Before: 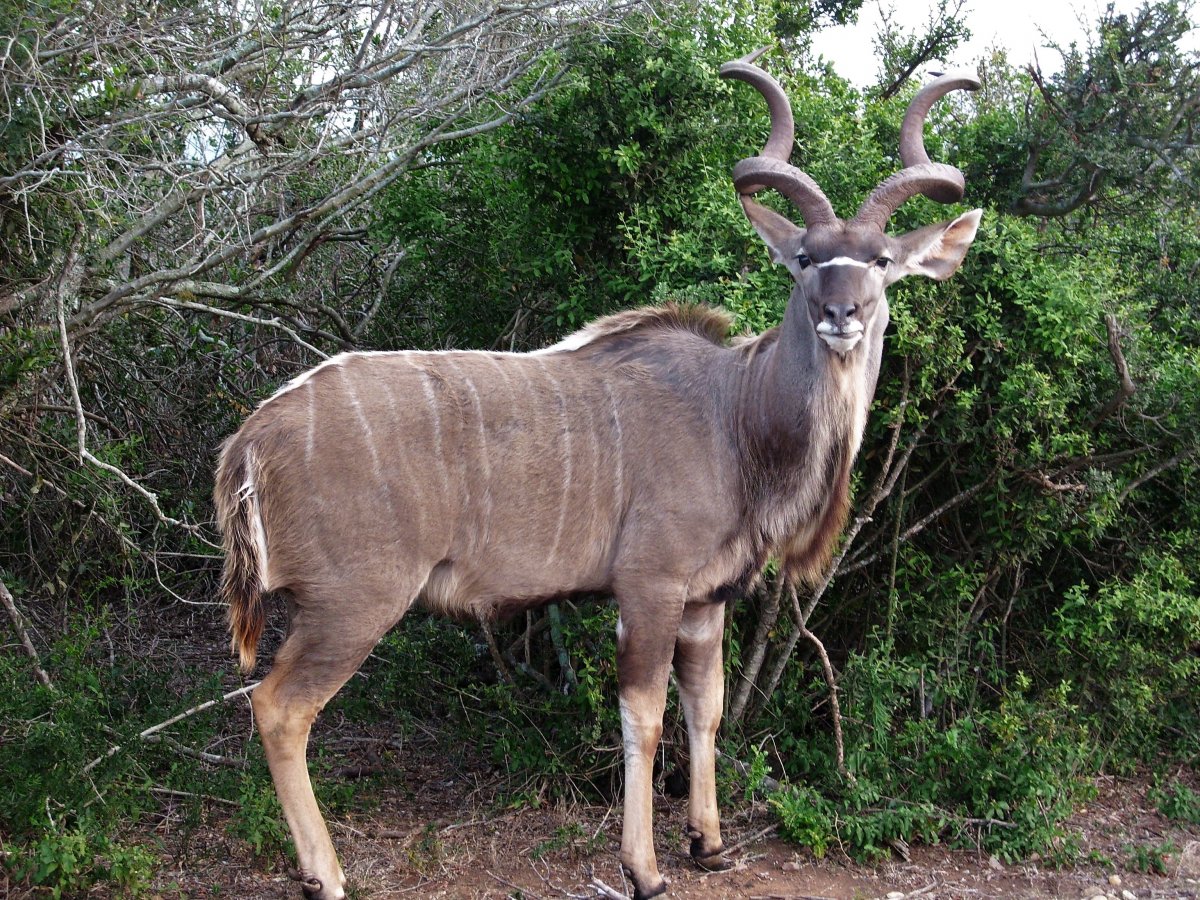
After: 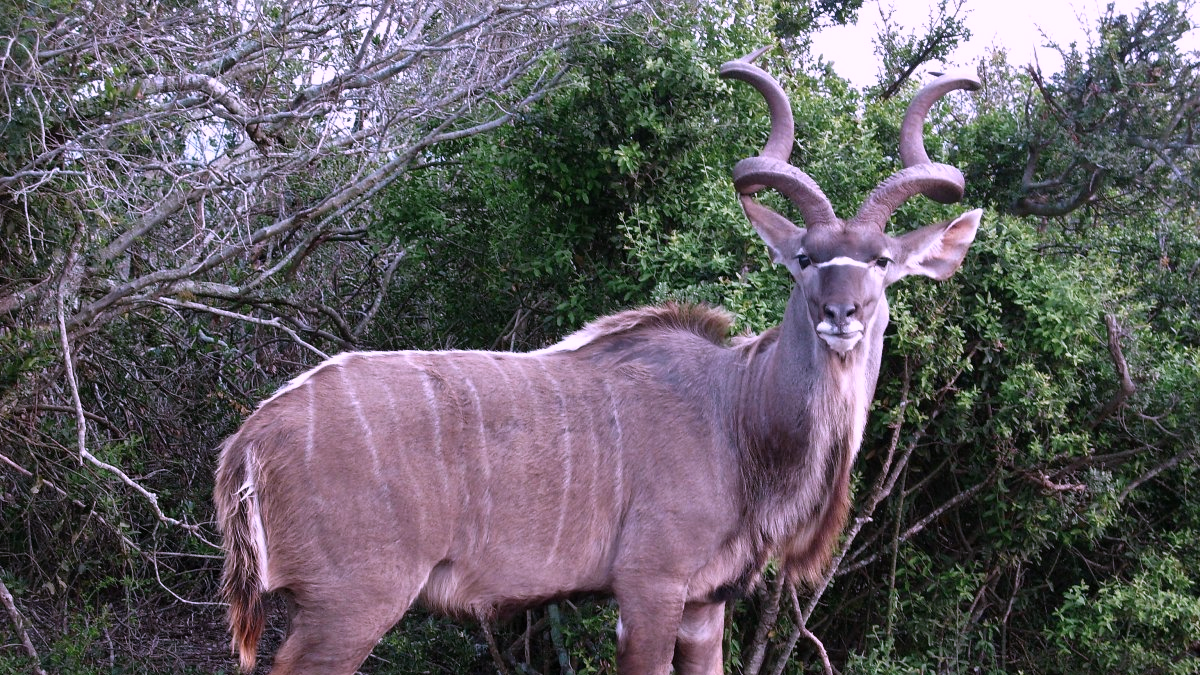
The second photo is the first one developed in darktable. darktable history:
exposure: black level correction 0, exposure 0 EV, compensate highlight preservation false
crop: bottom 24.98%
color correction: highlights a* 15.18, highlights b* -24.8
